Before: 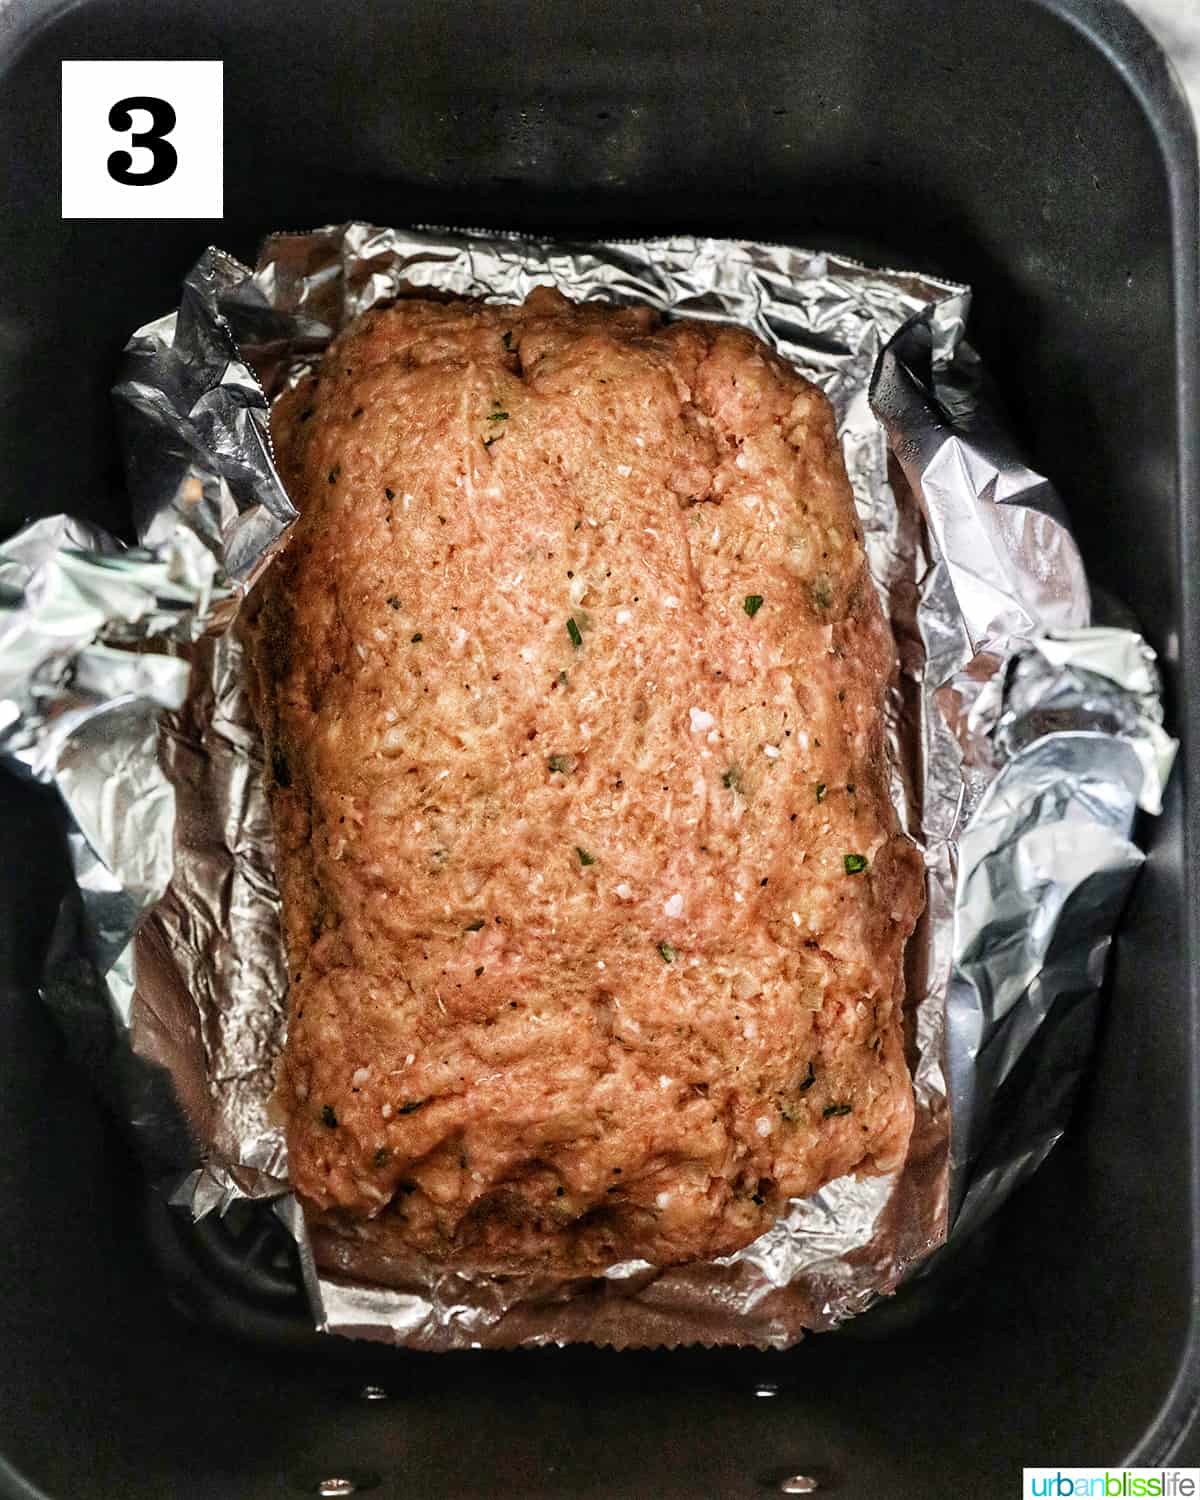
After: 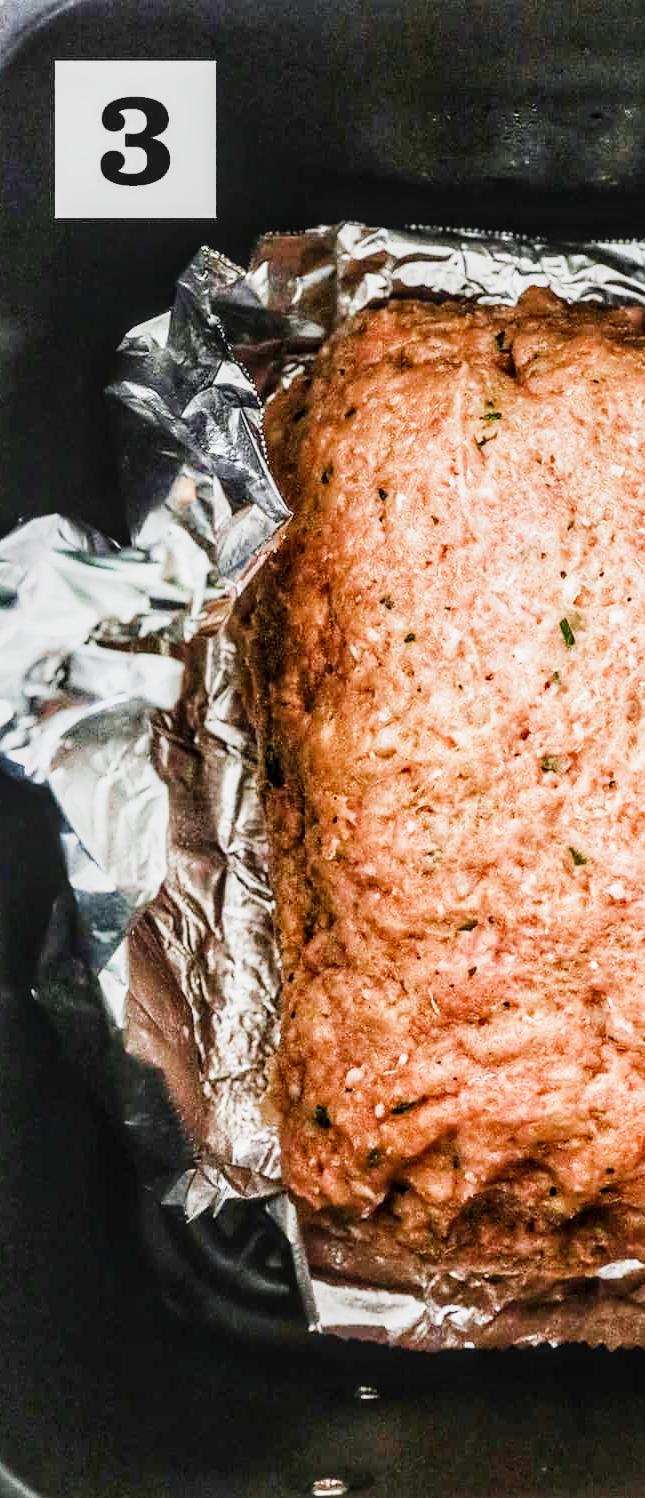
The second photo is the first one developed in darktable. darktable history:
crop: left 0.587%, right 45.588%, bottom 0.086%
sigmoid: contrast 1.54, target black 0
white balance: red 0.988, blue 1.017
exposure: black level correction -0.005, exposure 1 EV, compensate highlight preservation false
local contrast: on, module defaults
